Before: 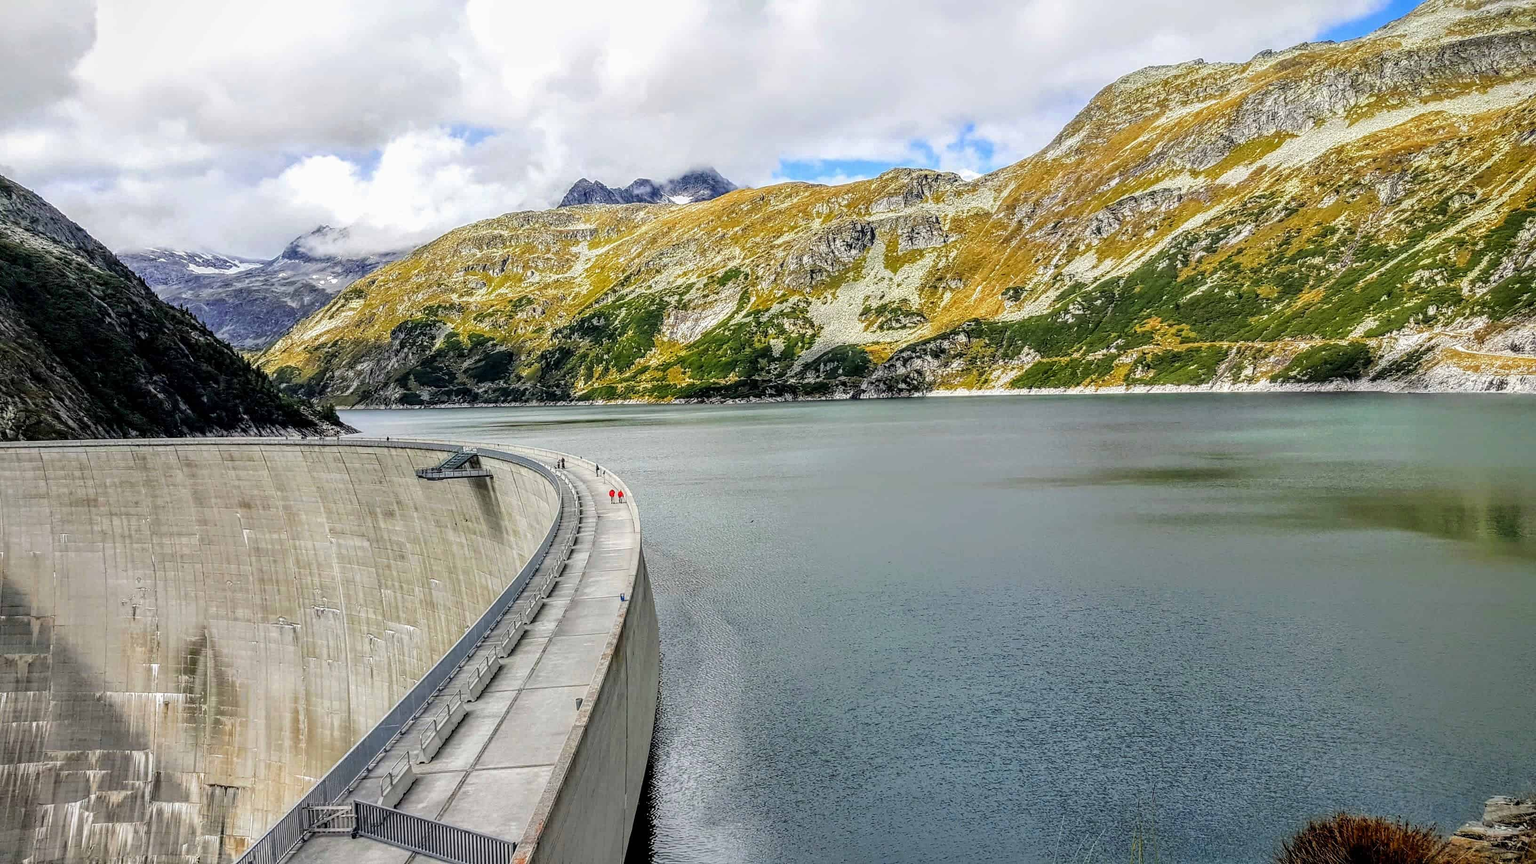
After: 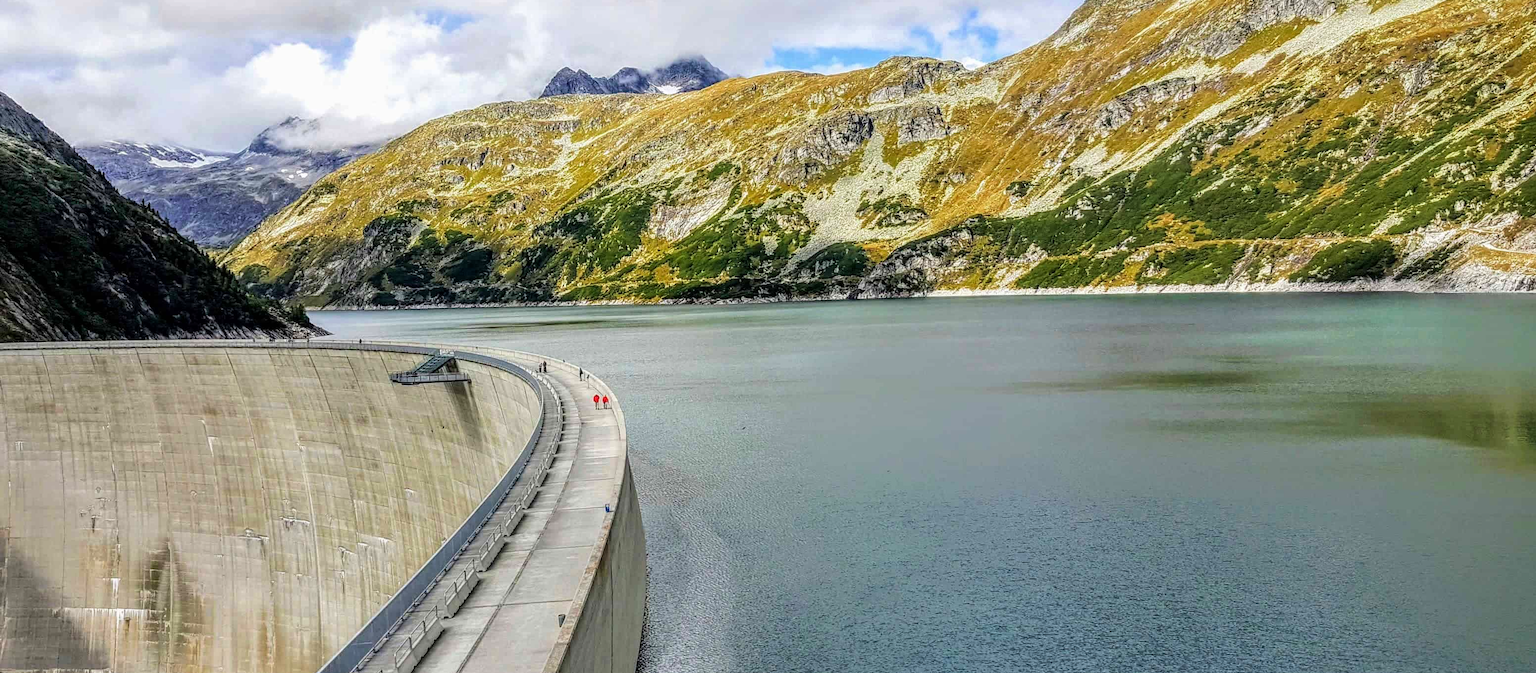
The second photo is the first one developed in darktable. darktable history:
crop and rotate: left 2.991%, top 13.302%, right 1.981%, bottom 12.636%
velvia: on, module defaults
